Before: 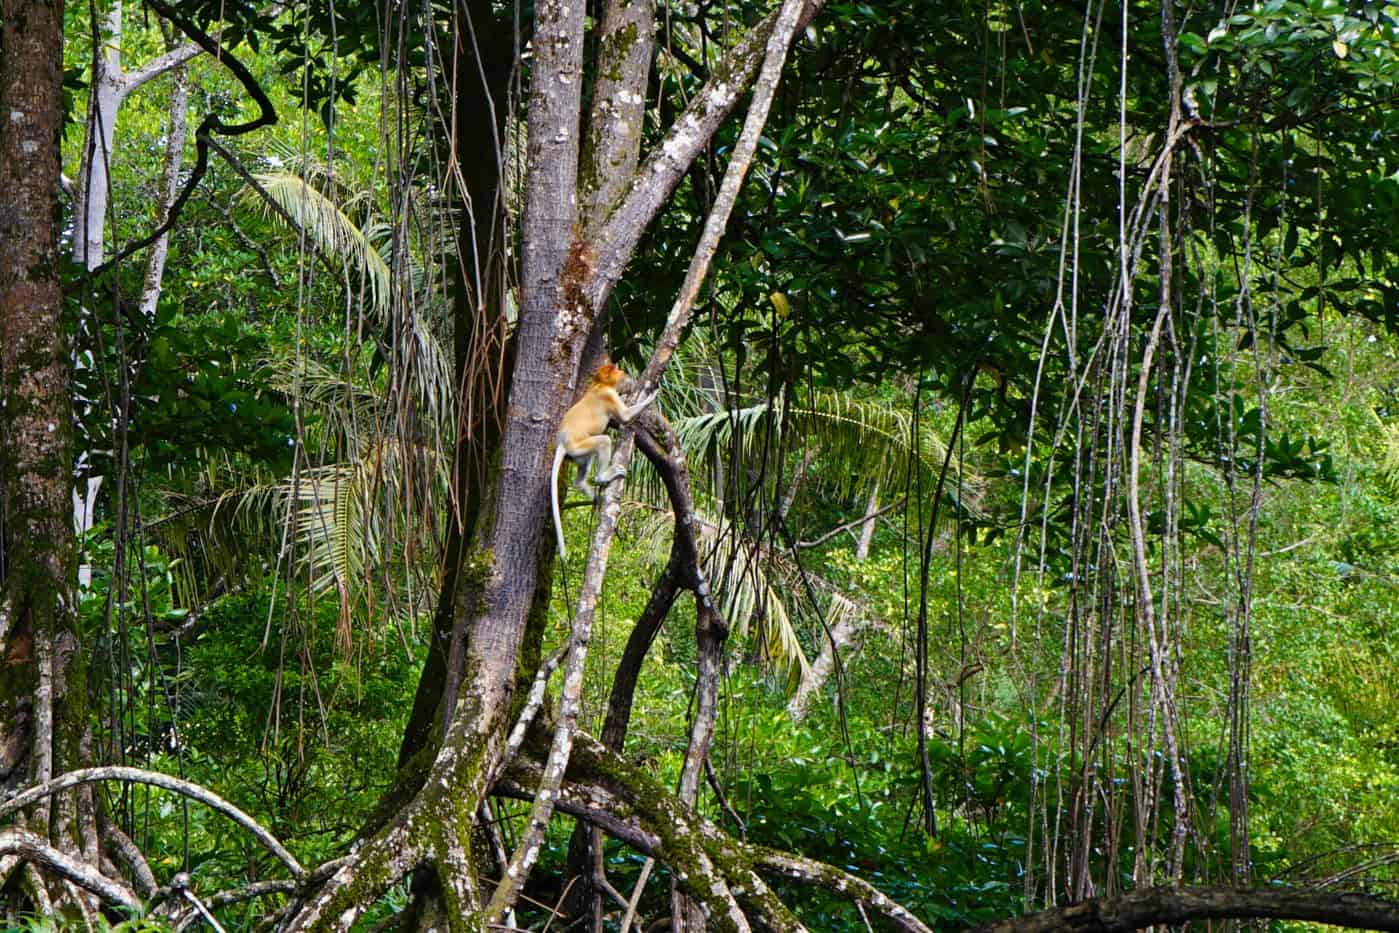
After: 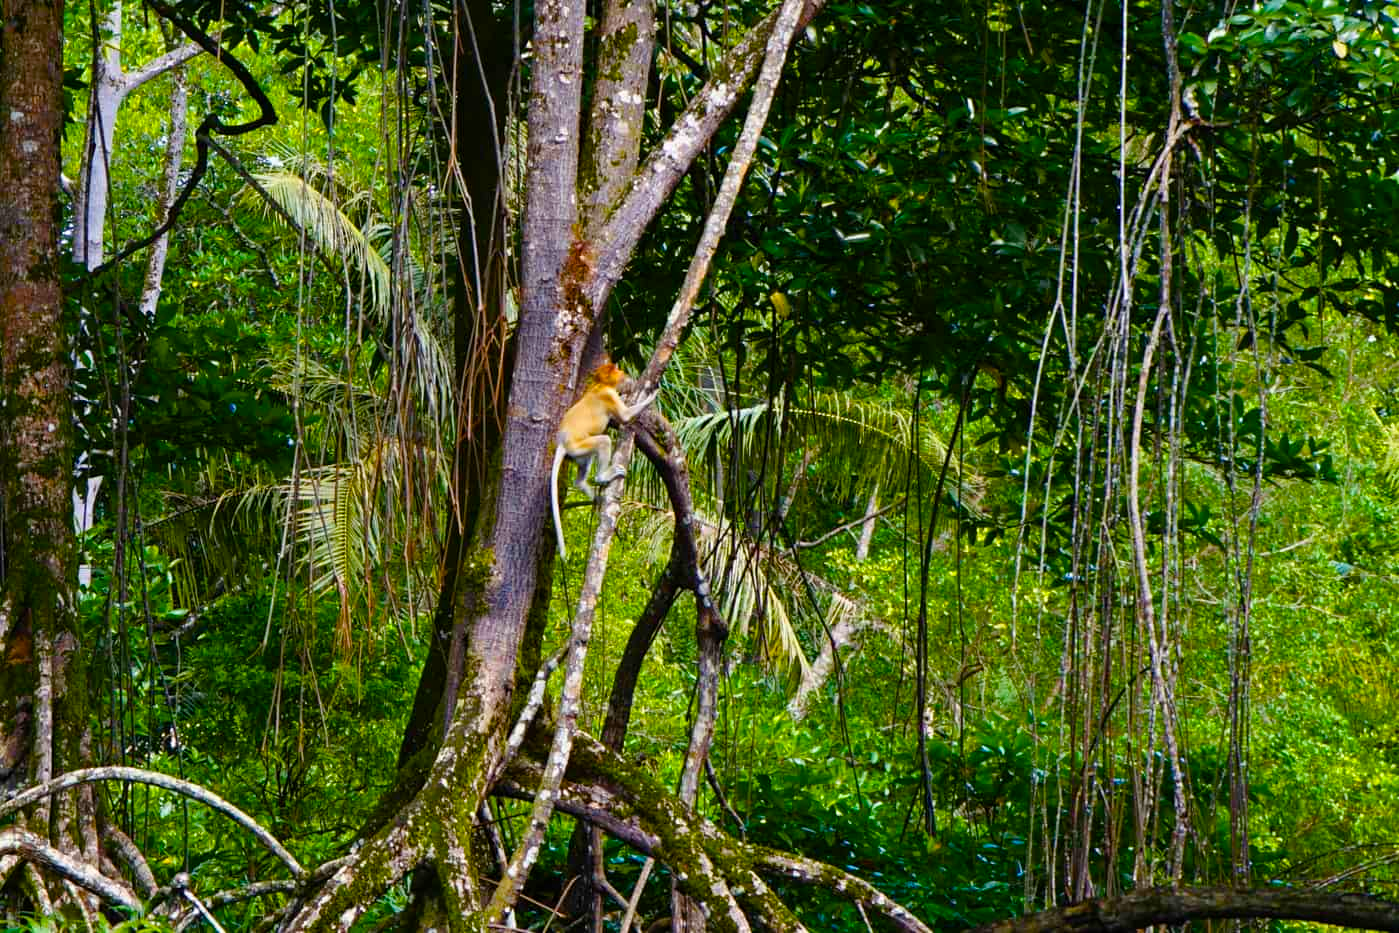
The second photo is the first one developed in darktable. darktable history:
color balance rgb: perceptual saturation grading › global saturation 20%, perceptual saturation grading › highlights -25%, perceptual saturation grading › shadows 25%, global vibrance 50%
exposure: compensate highlight preservation false
